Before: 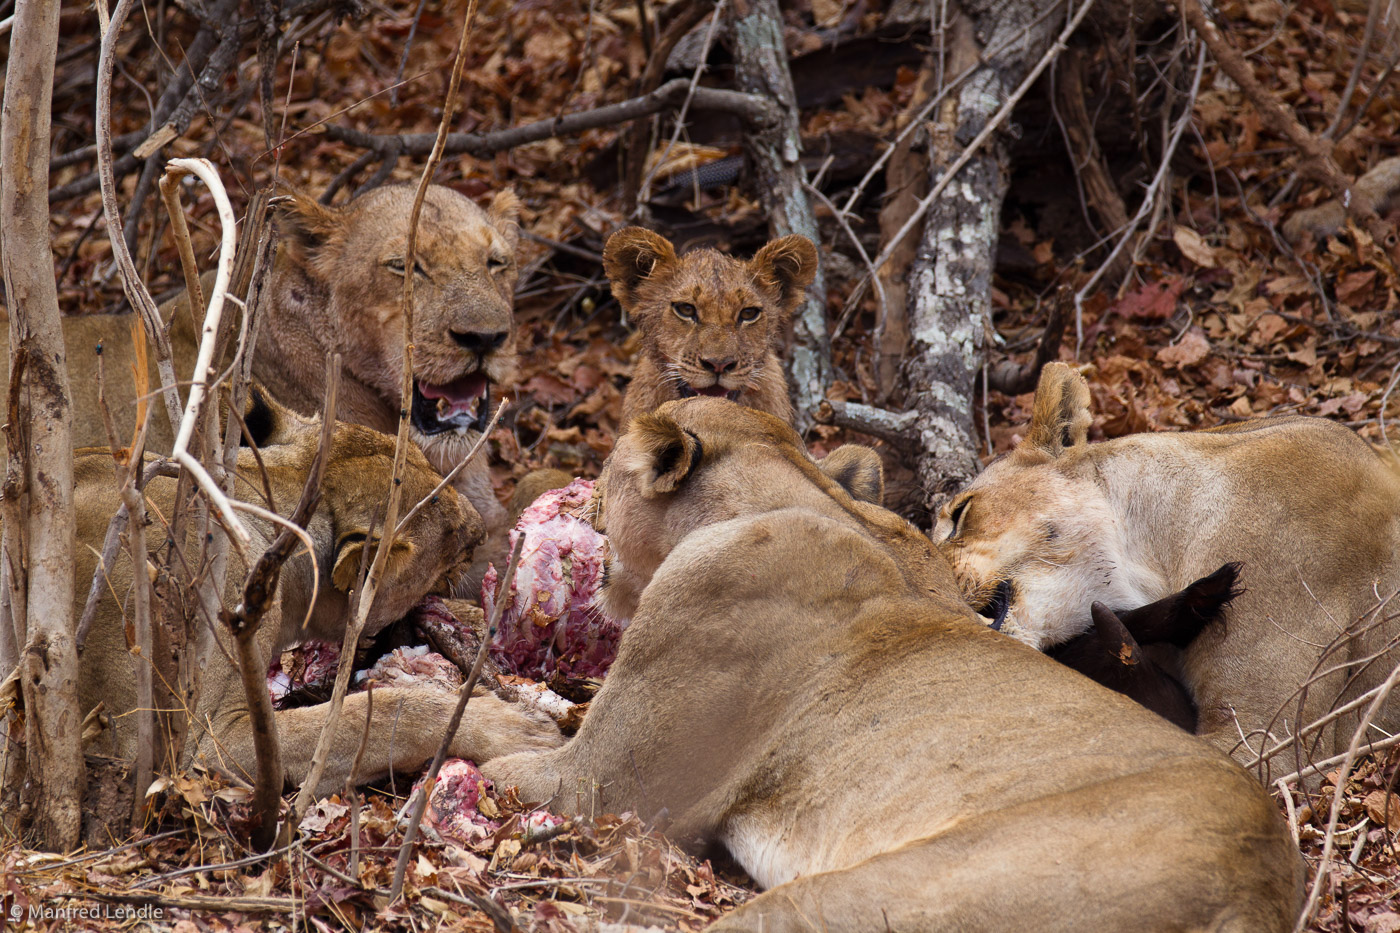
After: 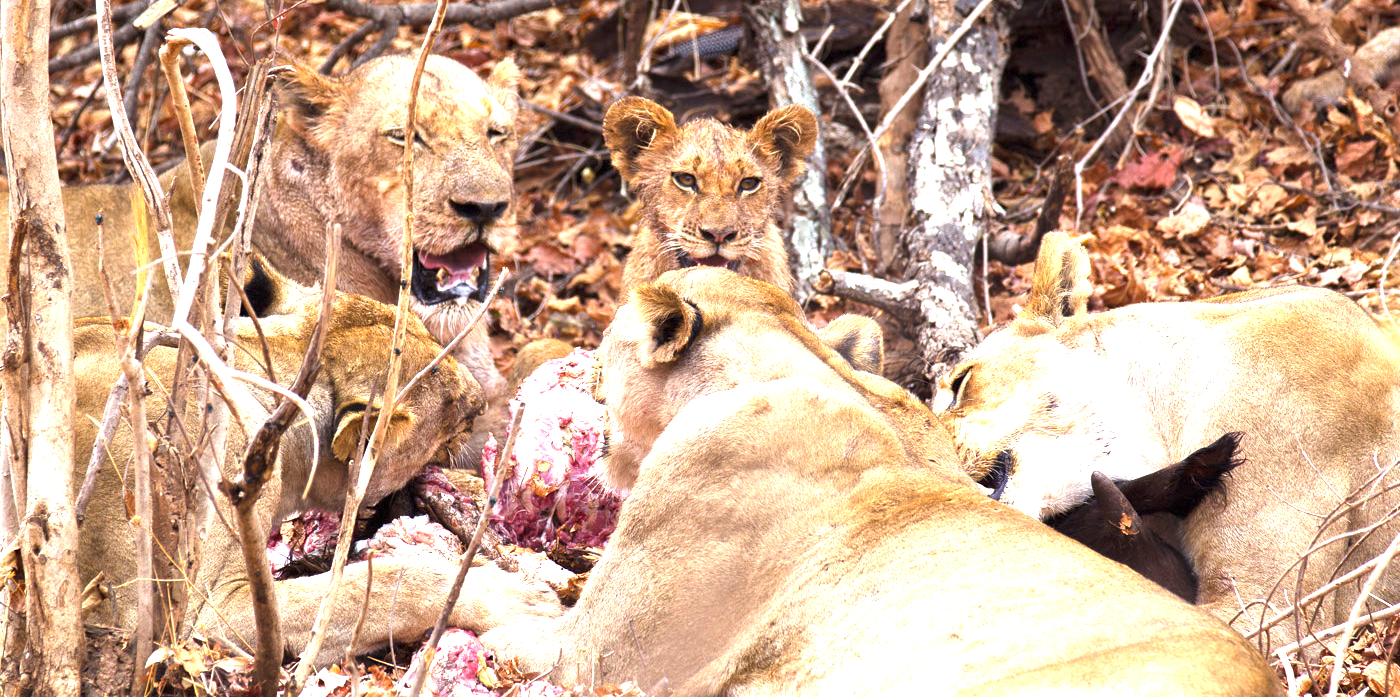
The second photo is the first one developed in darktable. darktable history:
crop: top 14.018%, bottom 11.2%
exposure: exposure 1.991 EV, compensate highlight preservation false
